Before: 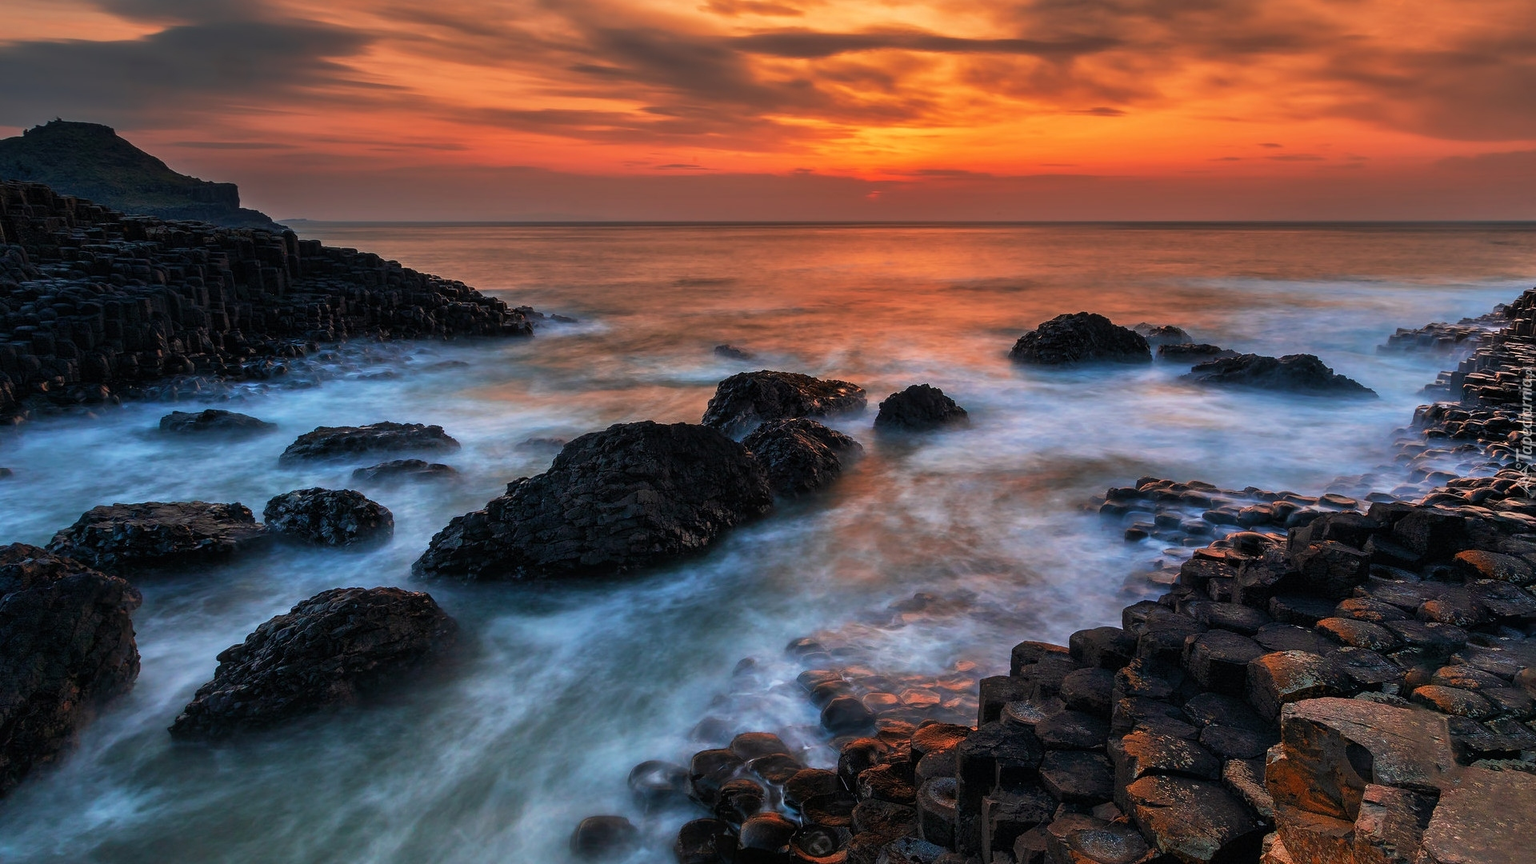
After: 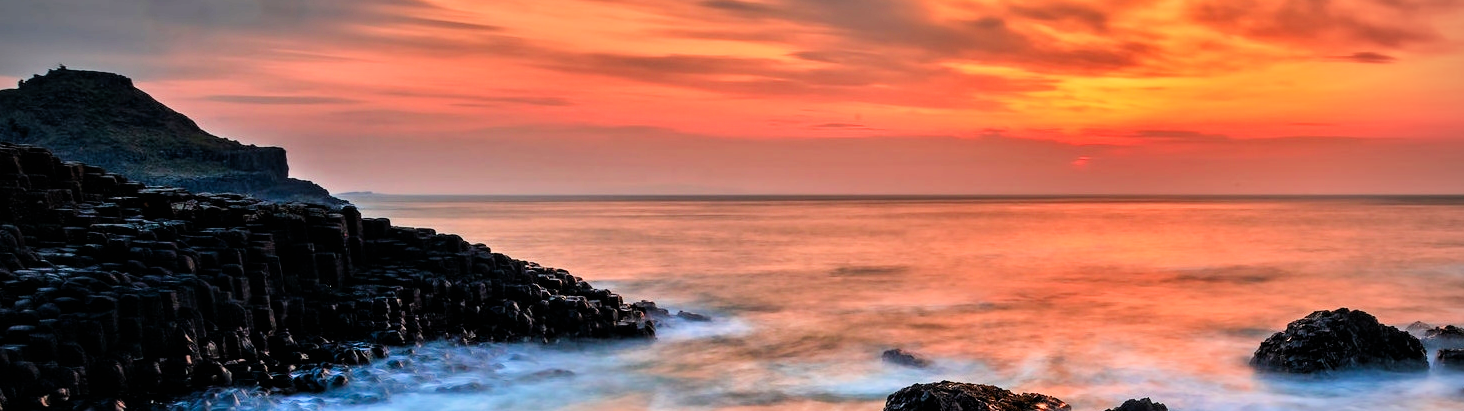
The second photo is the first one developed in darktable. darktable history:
tone equalizer: -7 EV 0.15 EV, -6 EV 0.6 EV, -5 EV 1.15 EV, -4 EV 1.33 EV, -3 EV 1.15 EV, -2 EV 0.6 EV, -1 EV 0.15 EV, mask exposure compensation -0.5 EV
filmic rgb: black relative exposure -7.65 EV, white relative exposure 4.56 EV, hardness 3.61
contrast equalizer: y [[0.5, 0.5, 0.544, 0.569, 0.5, 0.5], [0.5 ×6], [0.5 ×6], [0 ×6], [0 ×6]]
vignetting: on, module defaults
crop: left 0.579%, top 7.627%, right 23.167%, bottom 54.275%
contrast brightness saturation: contrast 0.23, brightness 0.1, saturation 0.29
